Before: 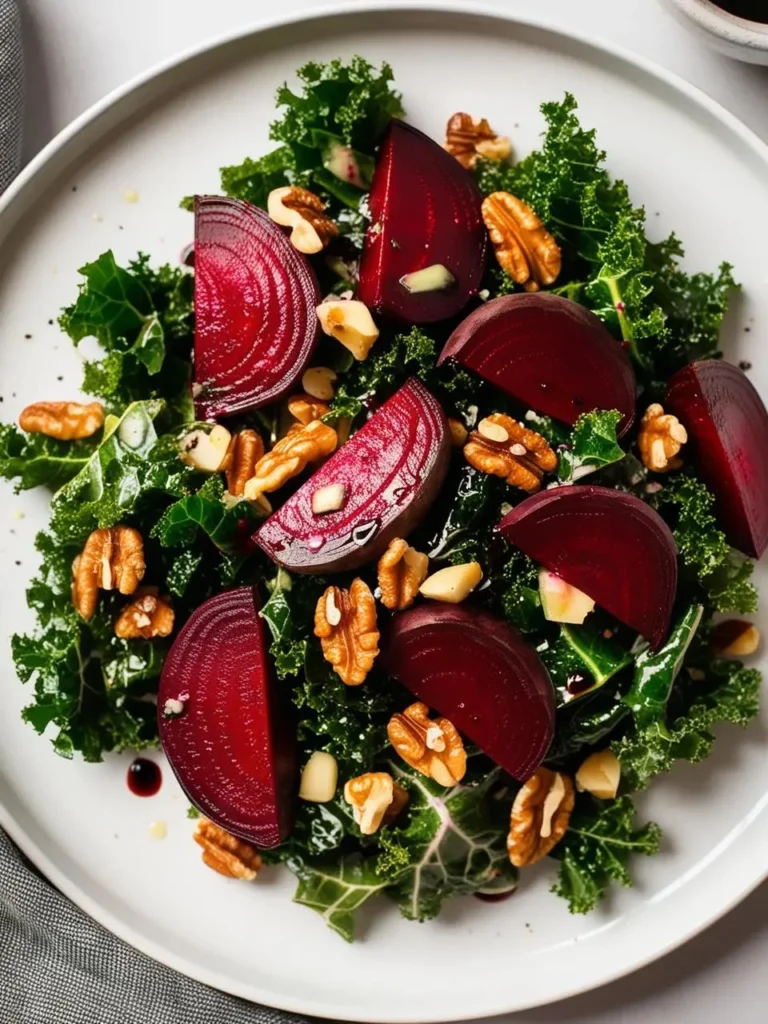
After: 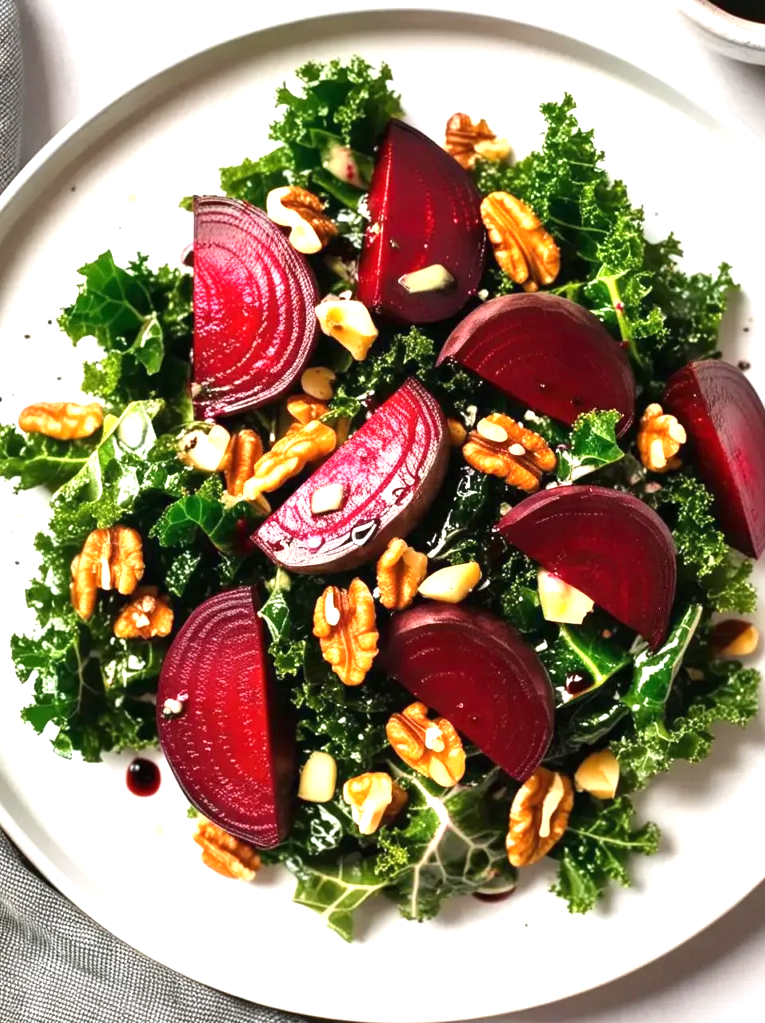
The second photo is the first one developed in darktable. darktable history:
crop: left 0.188%
exposure: black level correction 0, exposure 1.103 EV, compensate highlight preservation false
